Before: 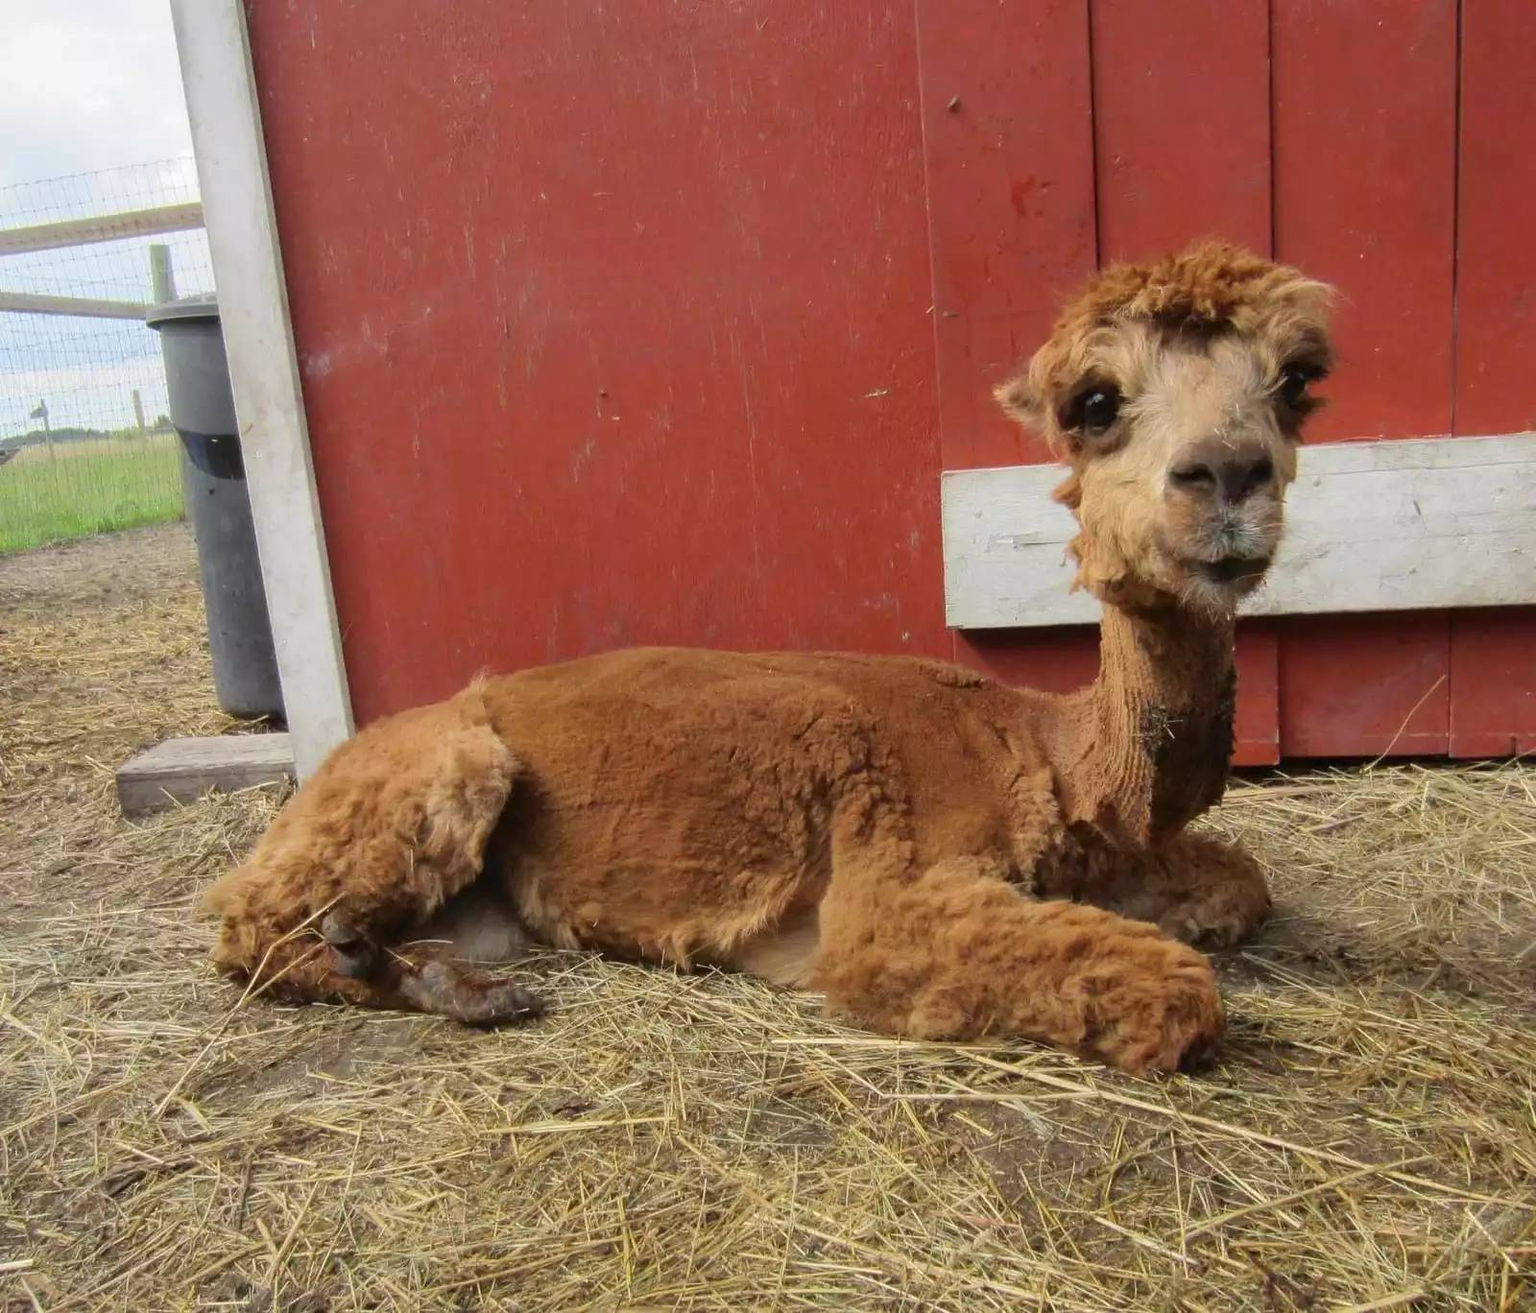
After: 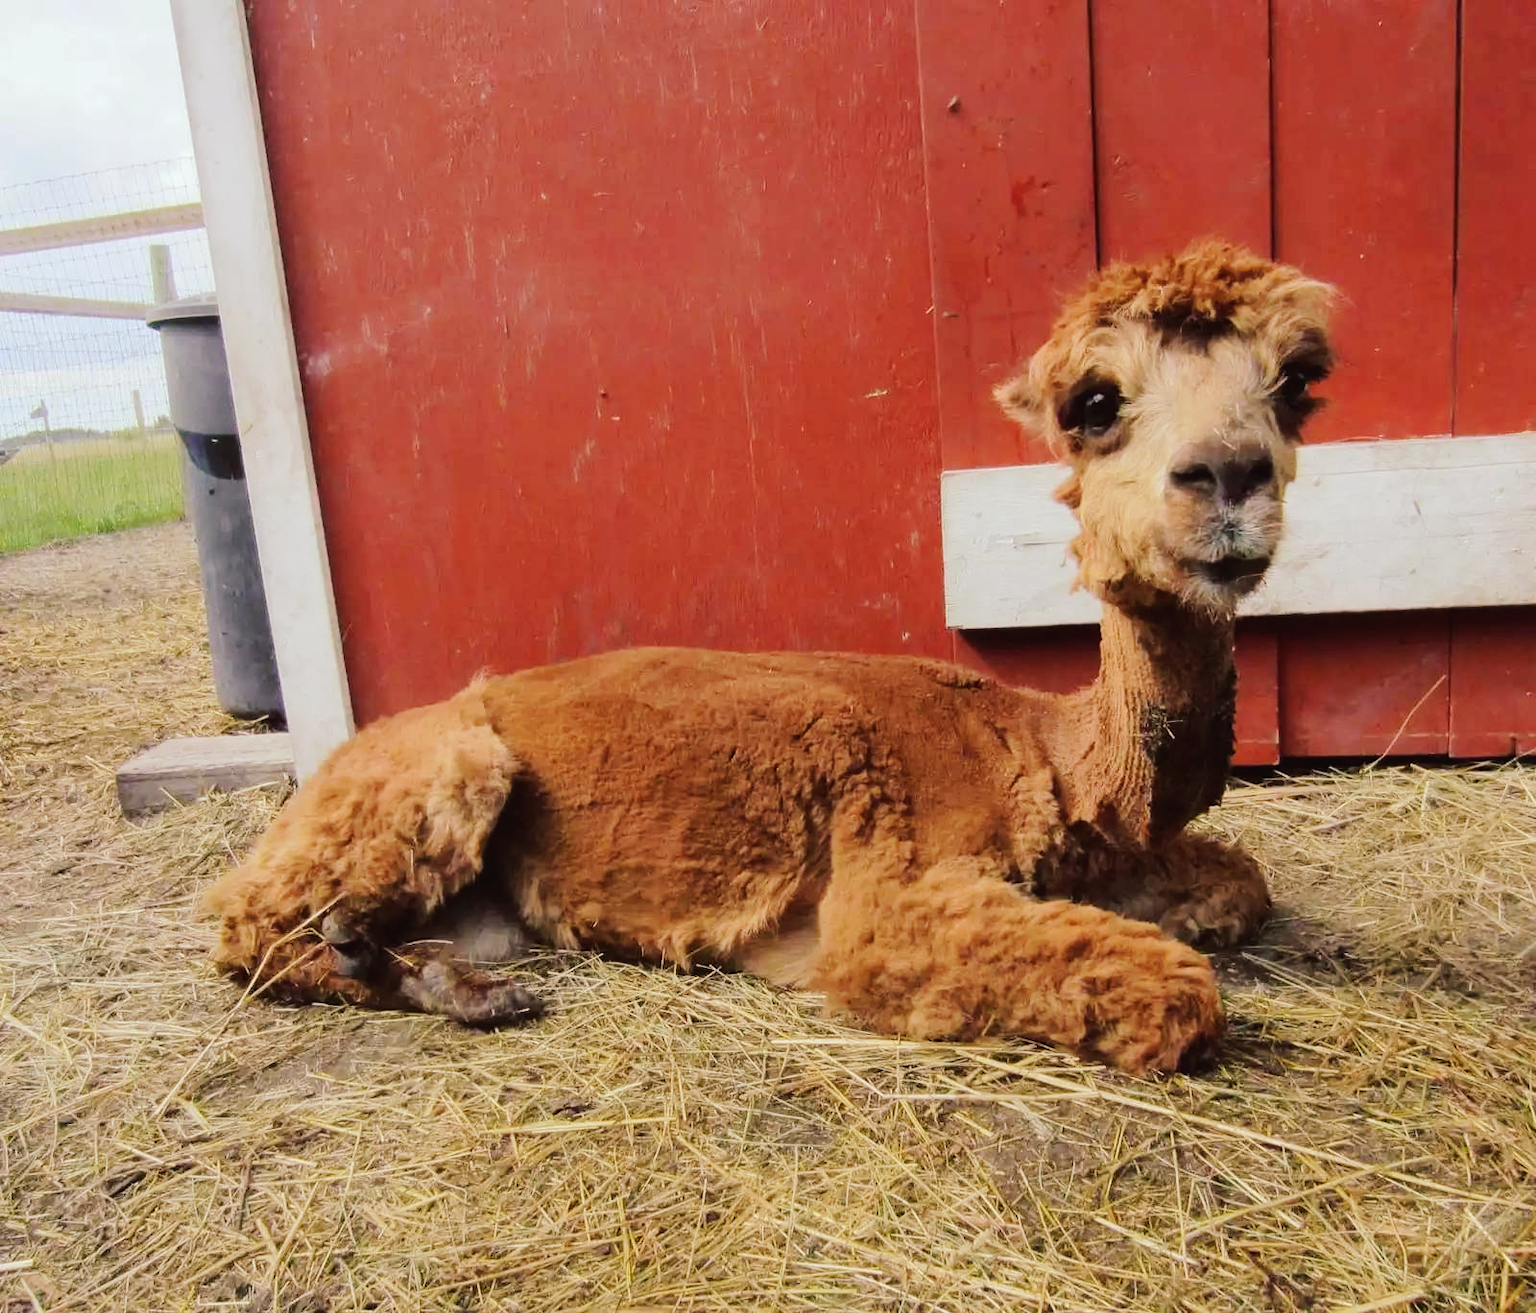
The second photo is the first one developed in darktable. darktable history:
tone curve: curves: ch0 [(0, 0) (0.003, 0.019) (0.011, 0.021) (0.025, 0.023) (0.044, 0.026) (0.069, 0.037) (0.1, 0.059) (0.136, 0.088) (0.177, 0.138) (0.224, 0.199) (0.277, 0.279) (0.335, 0.376) (0.399, 0.481) (0.468, 0.581) (0.543, 0.658) (0.623, 0.735) (0.709, 0.8) (0.801, 0.861) (0.898, 0.928) (1, 1)], preserve colors none
color look up table: target L [95.6, 89.3, 89.38, 87.25, 85.43, 84.42, 73.48, 60.69, 52.63, 58.43, 43.94, 39.15, 27.32, 25.44, 200.37, 77.83, 64.14, 66.3, 61.76, 58.64, 47.76, 49.21, 38.34, 29.72, 27.12, 23.07, 13.02, 1.192, 88.19, 79.06, 67.55, 66.08, 60.99, 55.5, 57.19, 54.31, 42.27, 33.06, 37.43, 32.29, 16.15, 3.173, 85.1, 67.12, 62.73, 47.26, 45.89, 32.73, 34.04], target a [-9.6, -22.33, -7.309, -33.54, -39.46, -56.13, -4.782, -34.27, -47.89, 0.485, -11.93, -29.37, -21.49, -6.247, 0, 21.65, 40.64, 26.14, 28.35, 51.37, 69.69, 36.34, 50.9, 4.956, 26.47, 31.34, 20.14, 5.411, 23.32, 38.94, 23.85, 67.71, 5.404, 33.63, 54.76, 90.85, 60.77, 19.06, 53.36, 40.94, 32.64, 20.98, -36.24, -18.03, -10.72, -8.257, -26.1, -4.533, -5.125], target b [17.23, 43.78, 78.2, 72.64, 2.878, 32.24, 40.9, 23.74, 41.23, 21.04, 35.47, 28.75, 19.14, 26.27, 0, 10.43, 41.4, 28.87, 58.01, 19.65, 29.01, 40.16, 13.19, 9.101, 0.665, 28.5, 17.42, 0.917, -15.86, -24.82, -10.03, -48.39, 1.914, -43.35, -5.151, -67.73, -21.46, -57.14, -45.5, -25.28, -47.5, -26.97, -15.54, -18.23, -43.79, -23.75, -3.502, -23.53, -2.88], num patches 49
